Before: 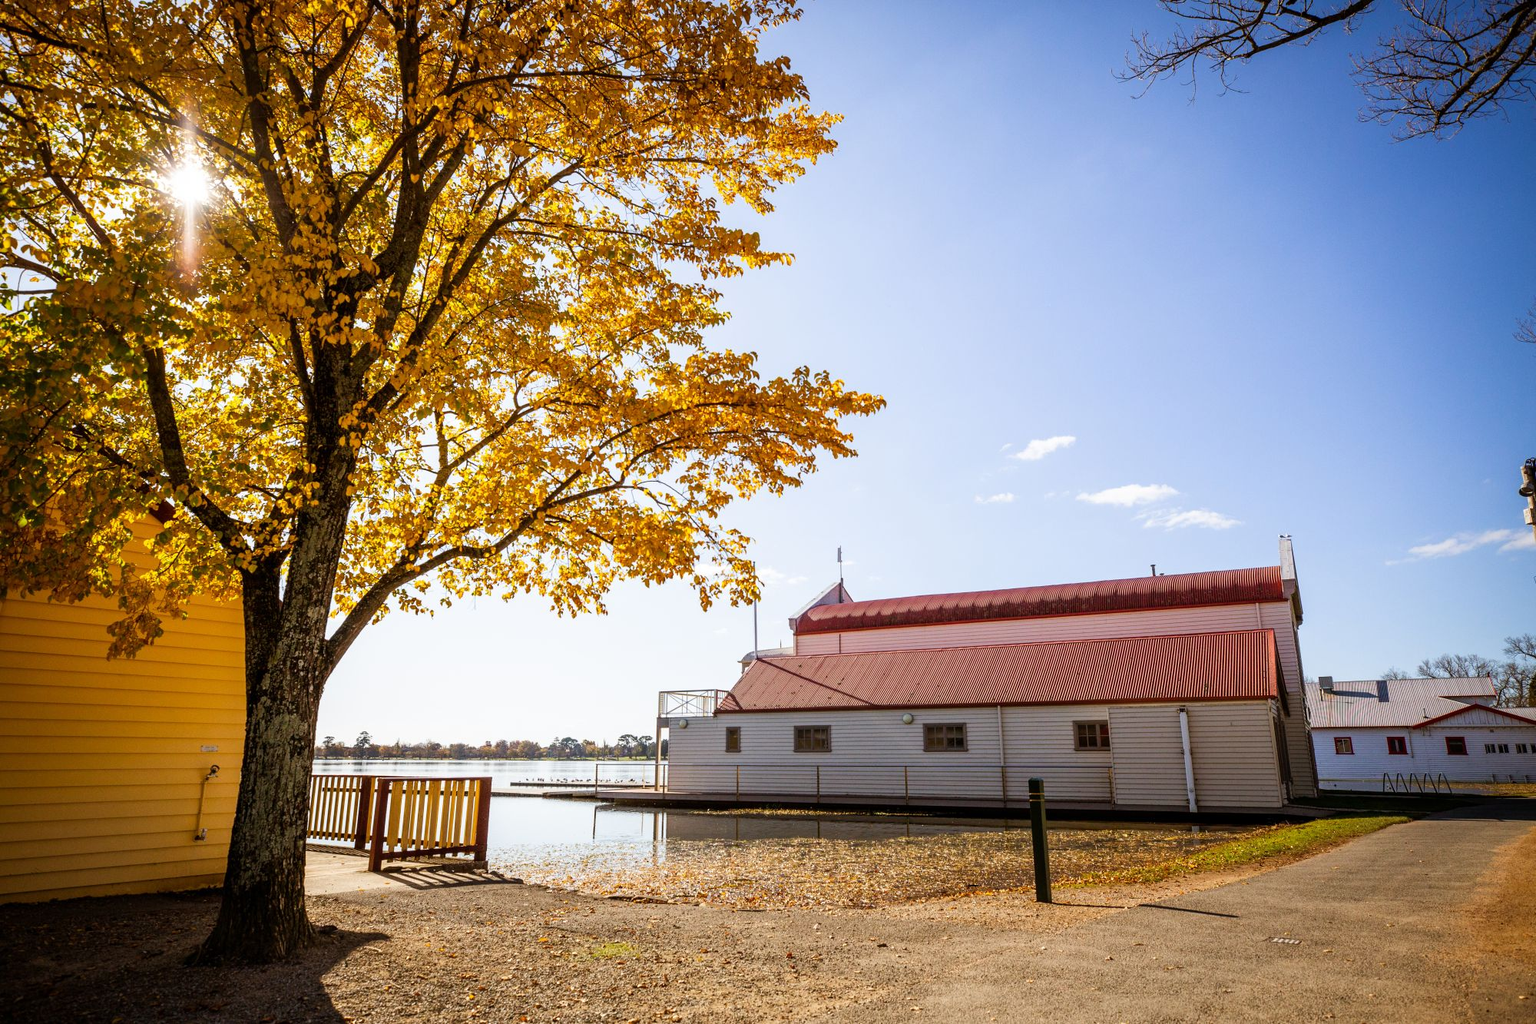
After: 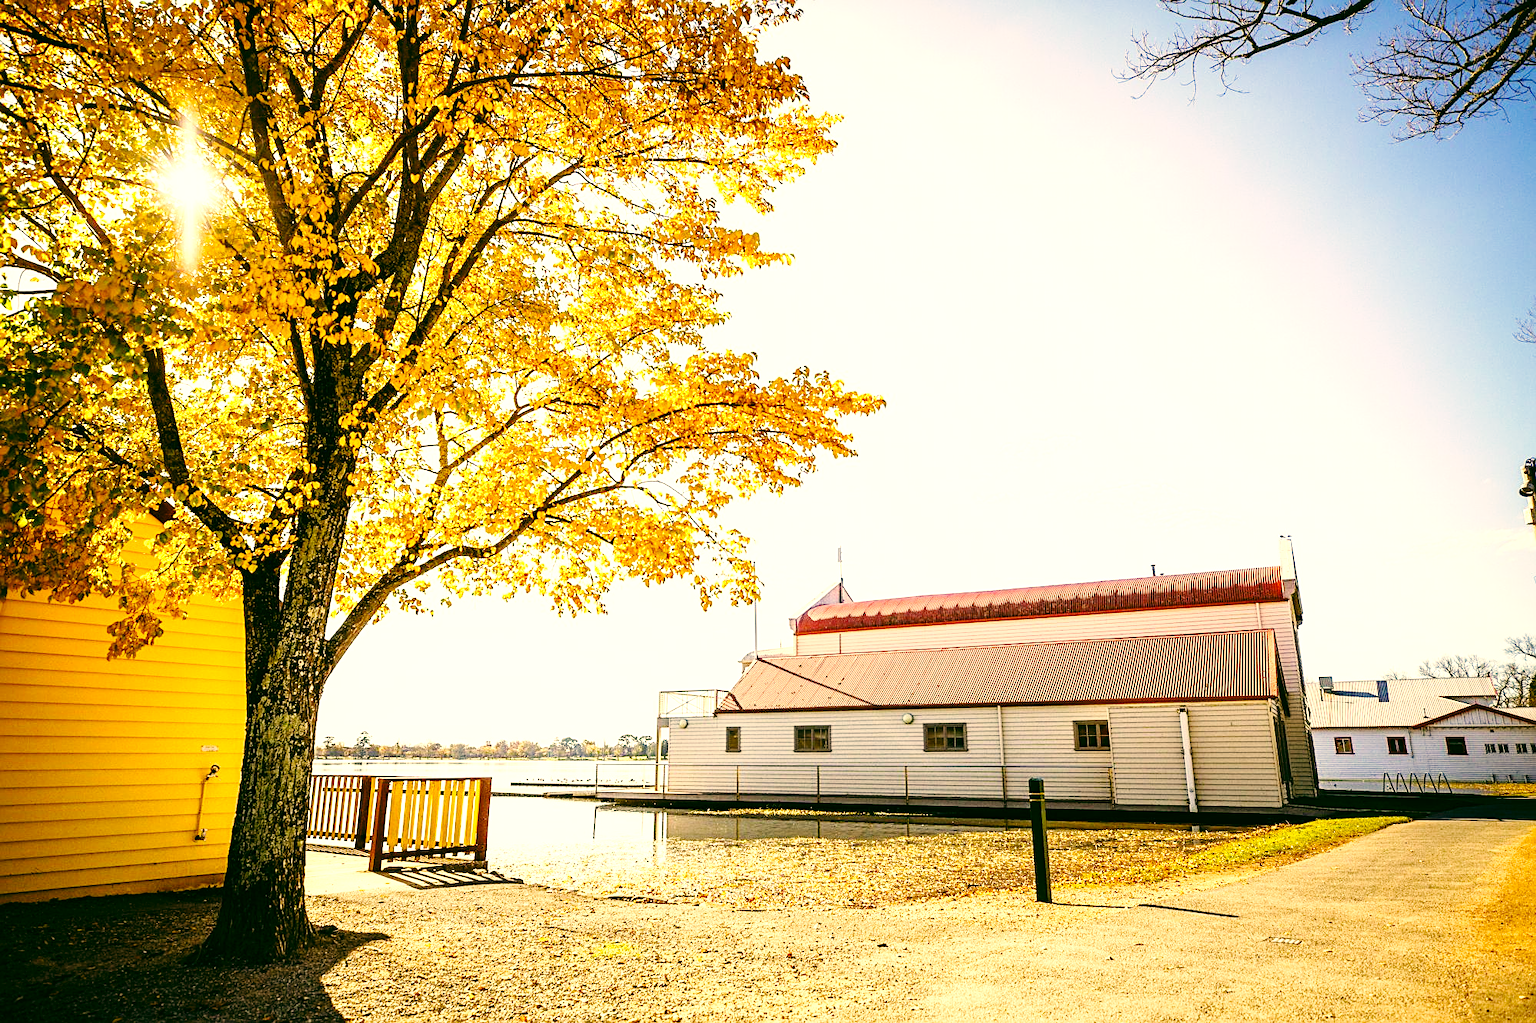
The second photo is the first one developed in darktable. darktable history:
base curve: curves: ch0 [(0, 0) (0.036, 0.025) (0.121, 0.166) (0.206, 0.329) (0.605, 0.79) (1, 1)], preserve colors none
sharpen: on, module defaults
exposure: black level correction 0, exposure 1.2 EV, compensate highlight preservation false
color correction: highlights a* 5.01, highlights b* 23.77, shadows a* -15.86, shadows b* 3.77
